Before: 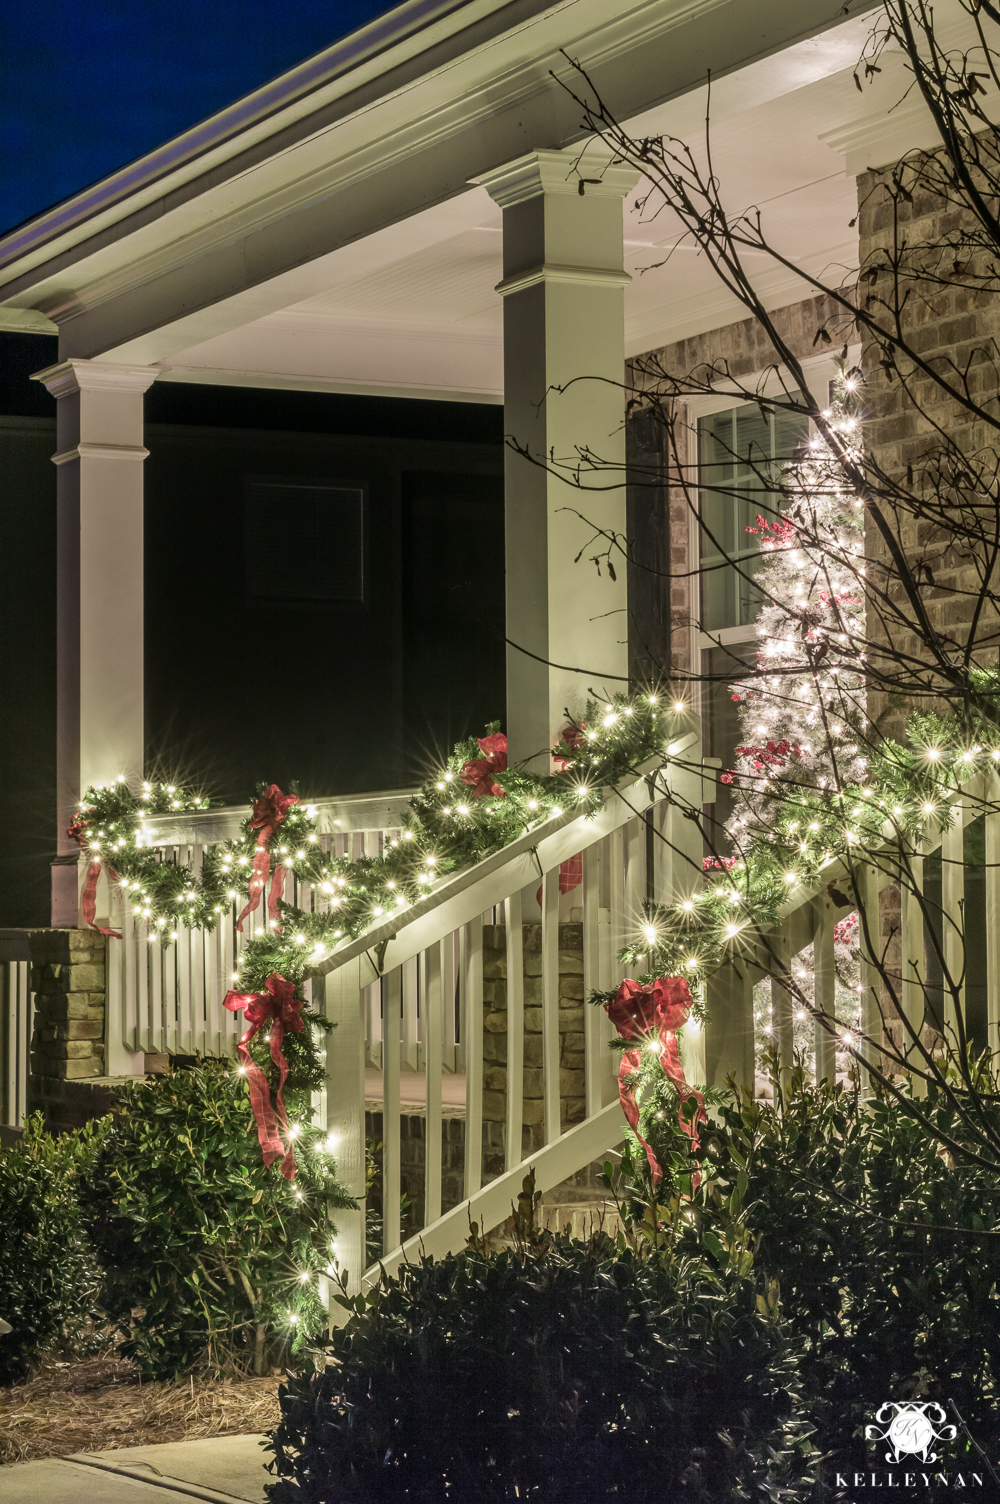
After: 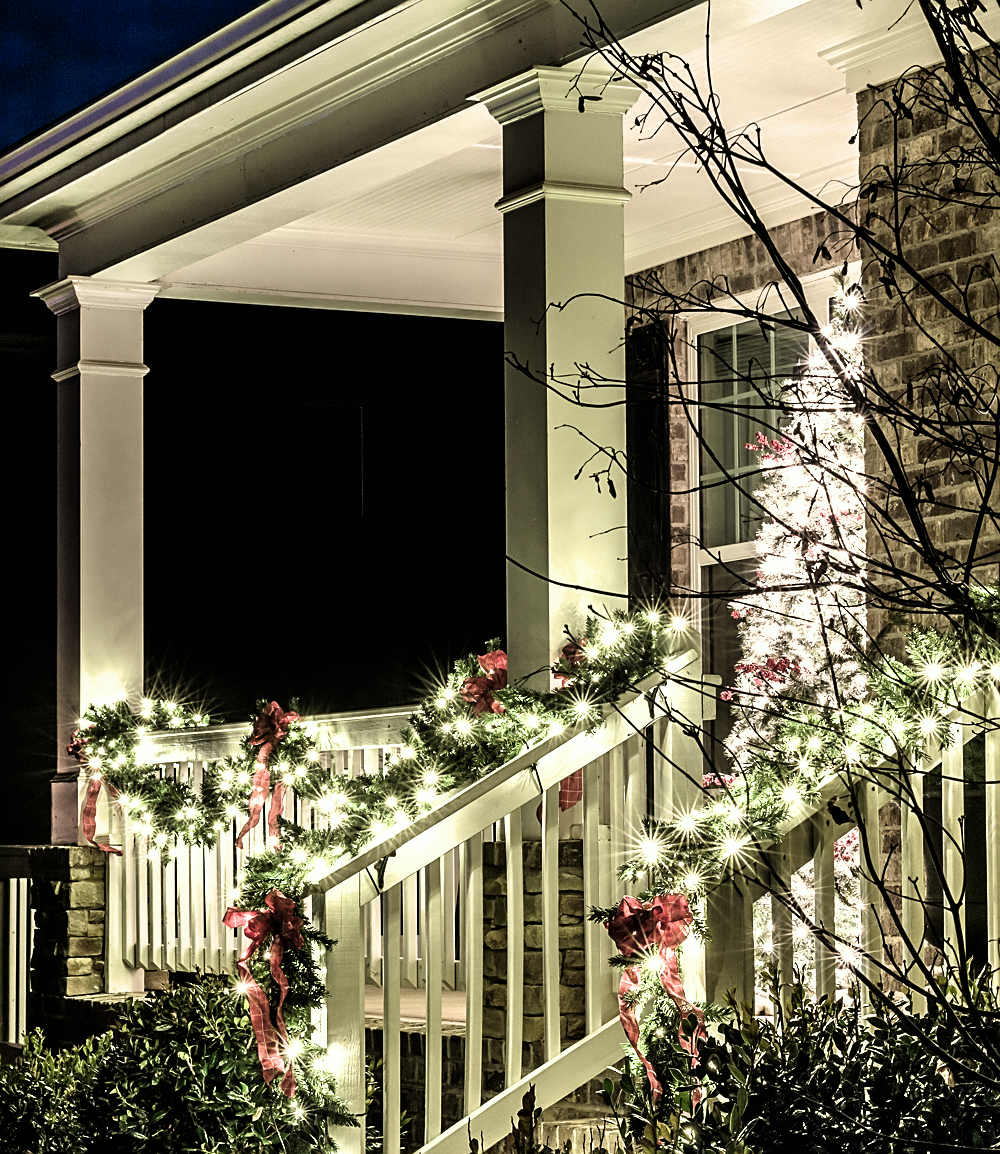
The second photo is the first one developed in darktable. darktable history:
sharpen: on, module defaults
crop: top 5.574%, bottom 17.632%
filmic rgb: black relative exposure -8.25 EV, white relative exposure 2.23 EV, hardness 7.06, latitude 85.48%, contrast 1.7, highlights saturation mix -4.1%, shadows ↔ highlights balance -2.06%, iterations of high-quality reconstruction 0
exposure: exposure 0.206 EV, compensate highlight preservation false
color correction: highlights a* -2.47, highlights b* 2.35
